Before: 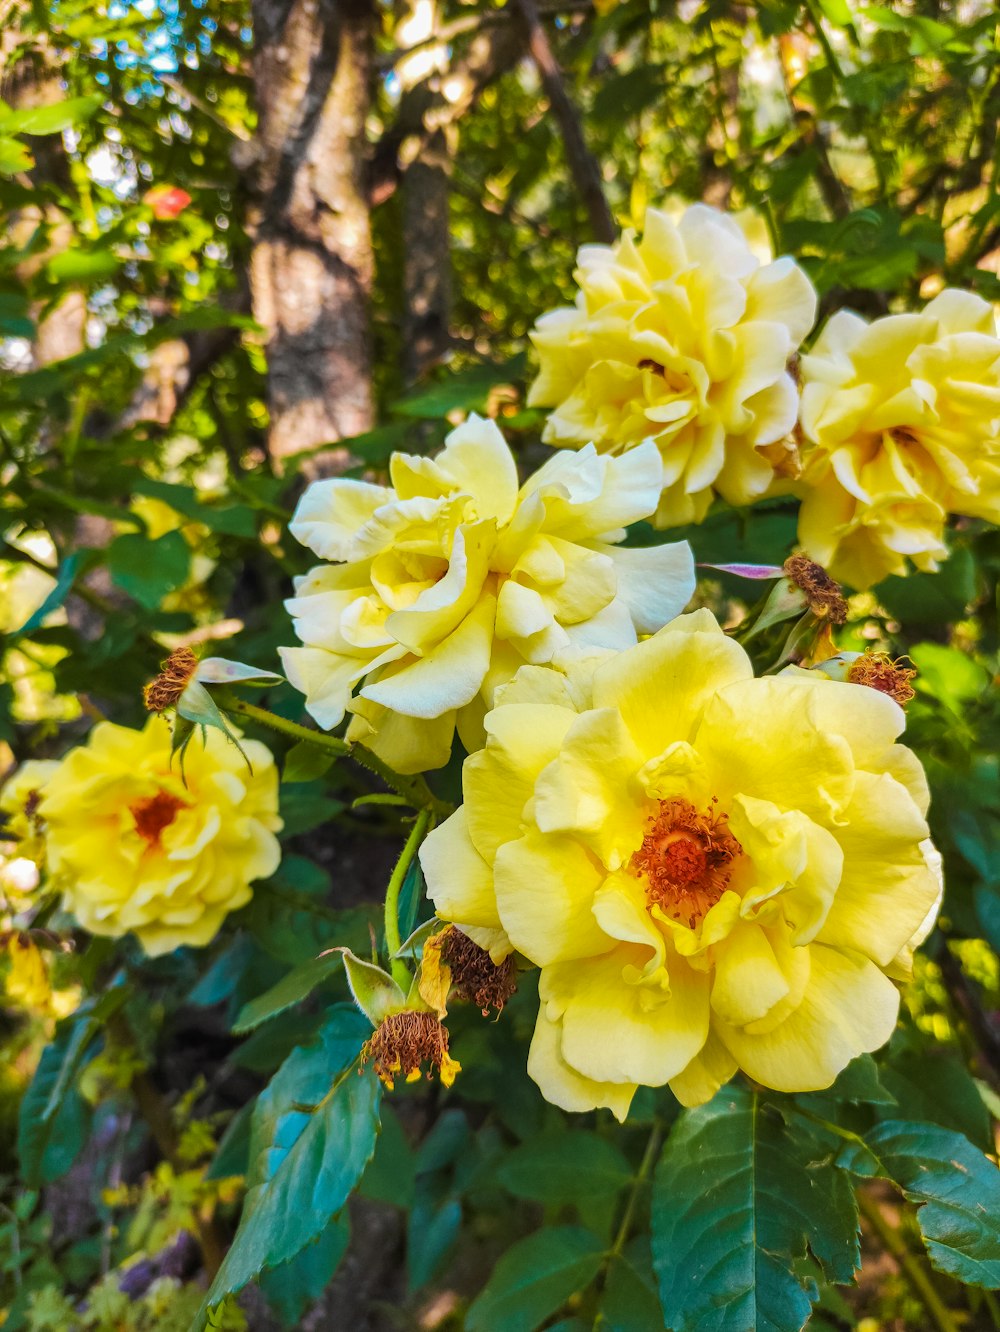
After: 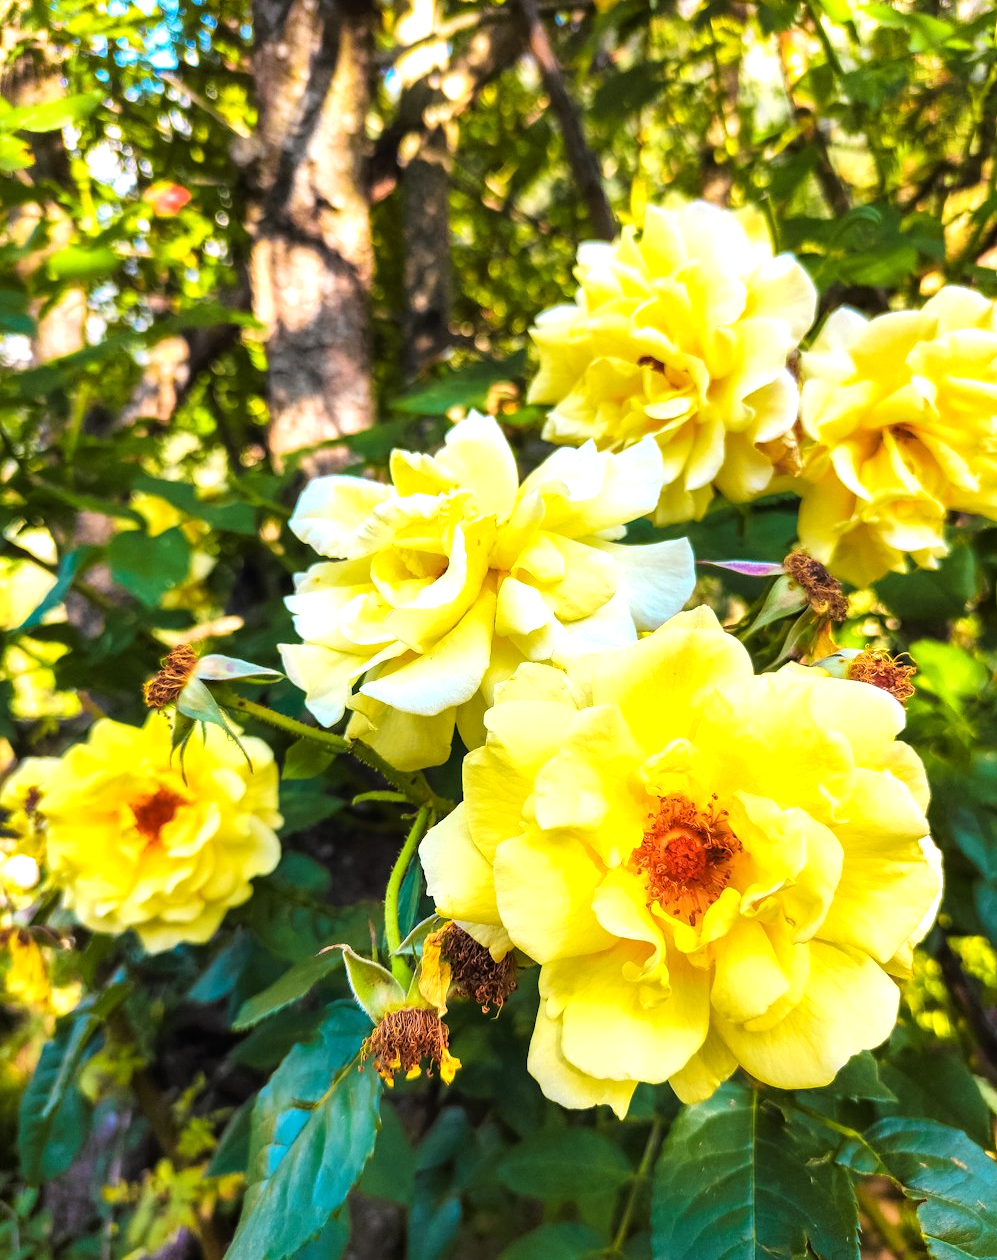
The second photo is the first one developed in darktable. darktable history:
tone equalizer: -8 EV -0.773 EV, -7 EV -0.692 EV, -6 EV -0.565 EV, -5 EV -0.397 EV, -3 EV 0.374 EV, -2 EV 0.6 EV, -1 EV 0.681 EV, +0 EV 0.751 EV
crop: top 0.26%, right 0.257%, bottom 5.071%
